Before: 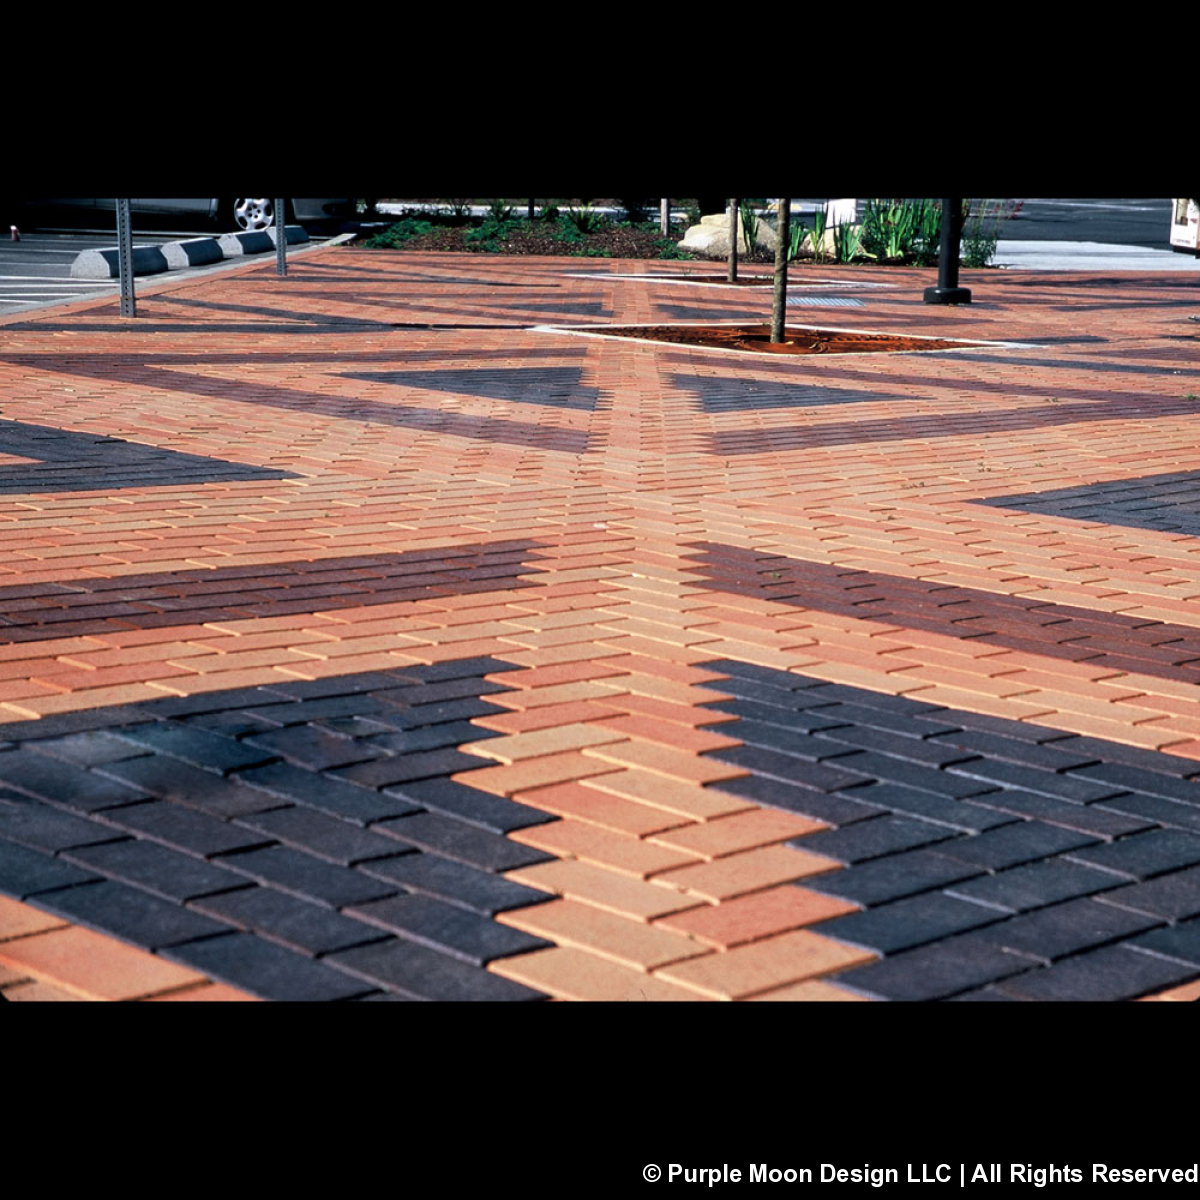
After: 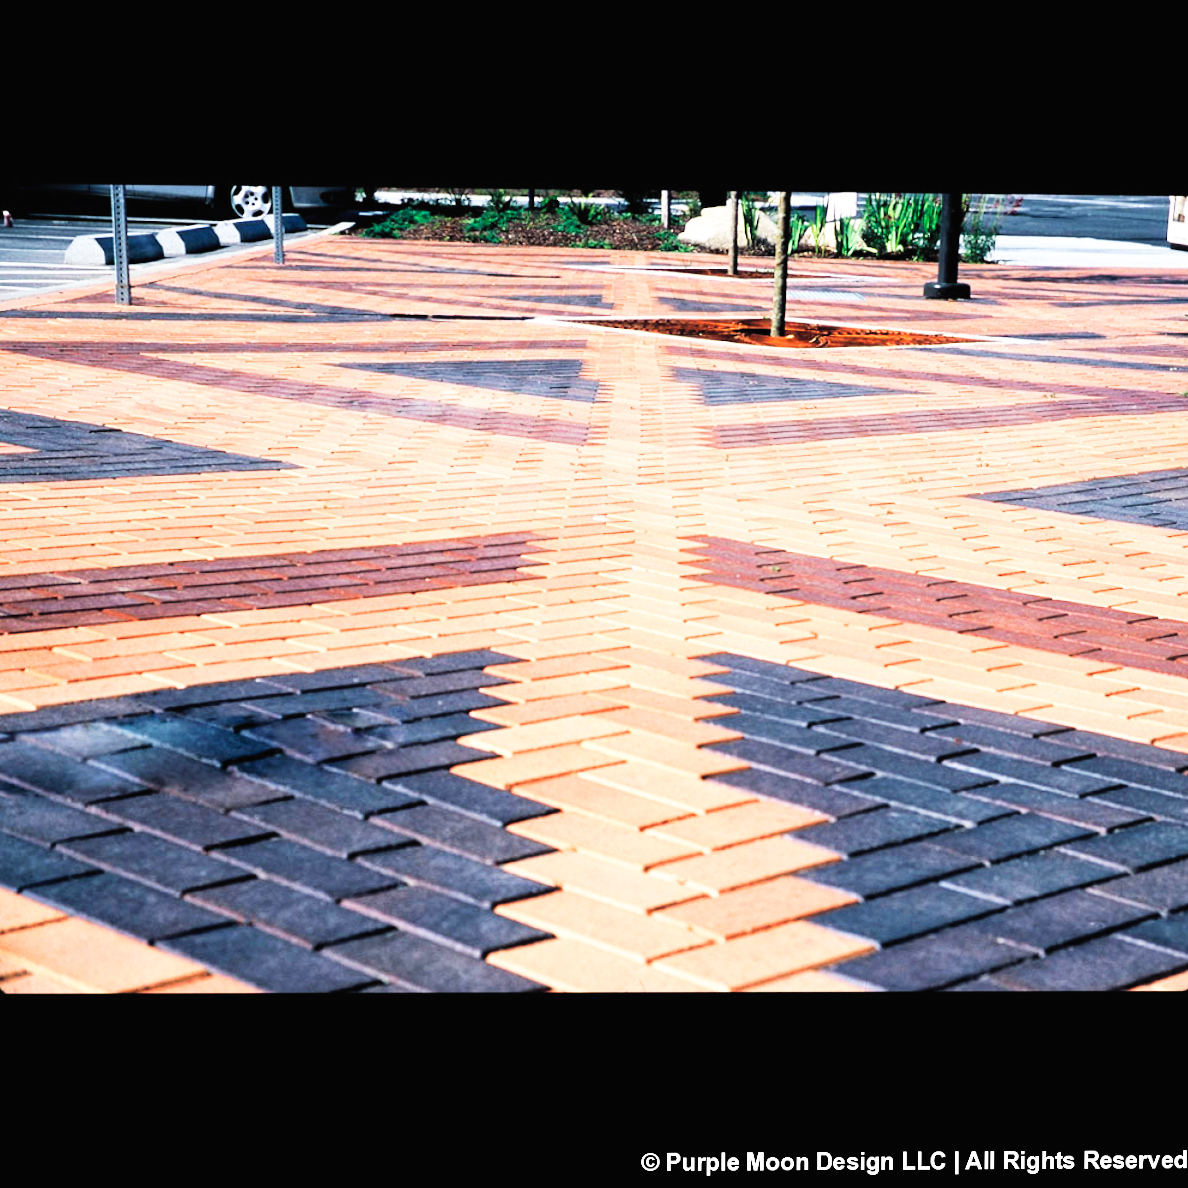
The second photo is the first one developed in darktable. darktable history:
base curve: curves: ch0 [(0, 0) (0.007, 0.004) (0.027, 0.03) (0.046, 0.07) (0.207, 0.54) (0.442, 0.872) (0.673, 0.972) (1, 1)], preserve colors none
contrast brightness saturation: brightness 0.13
rotate and perspective: rotation 0.174°, lens shift (vertical) 0.013, lens shift (horizontal) 0.019, shear 0.001, automatic cropping original format, crop left 0.007, crop right 0.991, crop top 0.016, crop bottom 0.997
